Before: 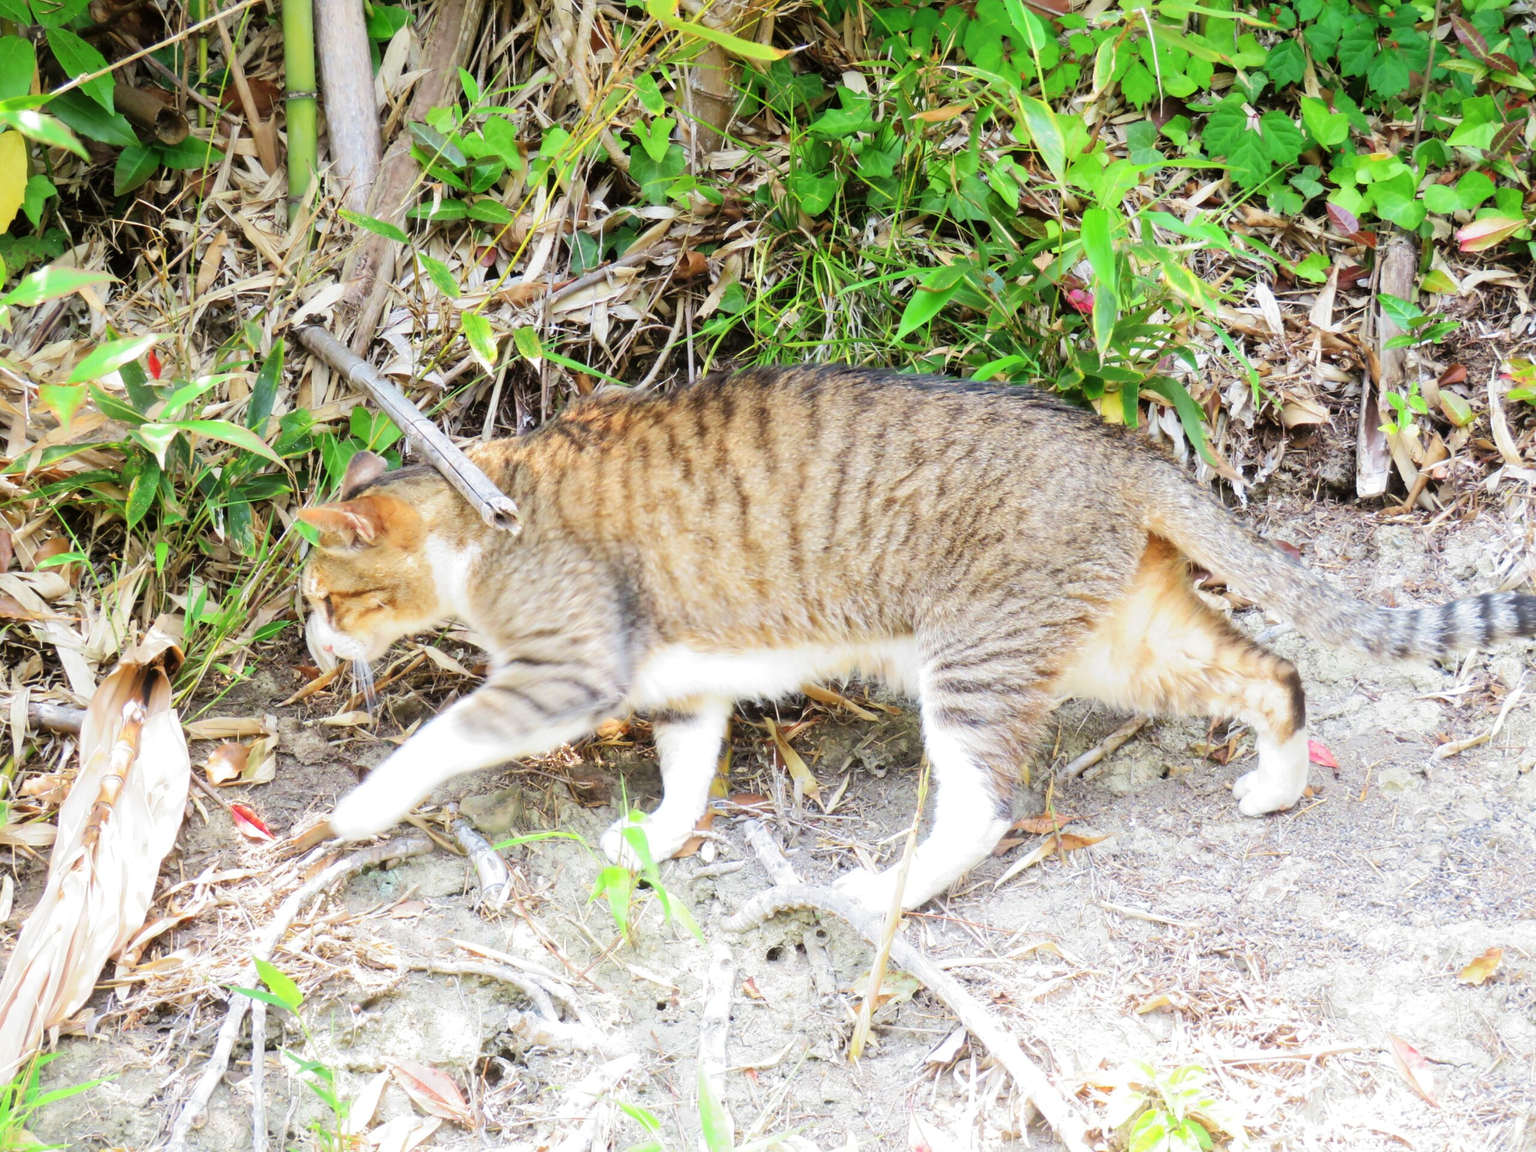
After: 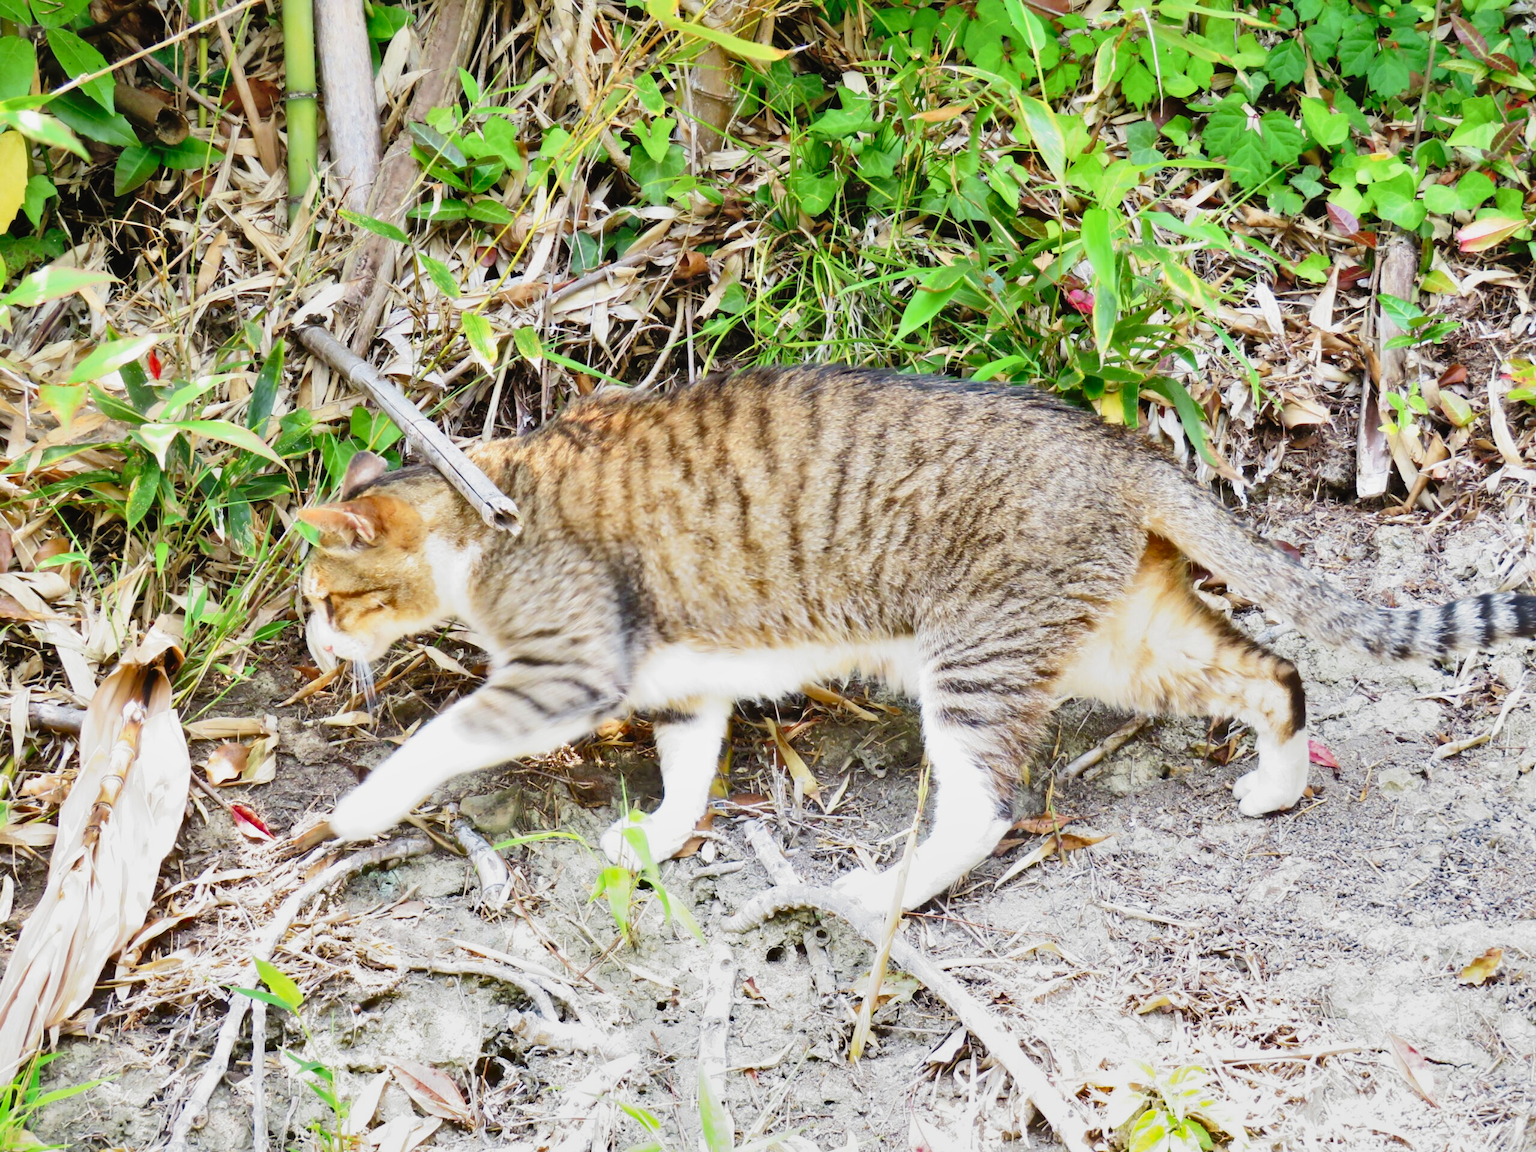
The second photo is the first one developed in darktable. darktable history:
tone curve: curves: ch0 [(0, 0.021) (0.049, 0.044) (0.152, 0.14) (0.328, 0.377) (0.473, 0.543) (0.641, 0.705) (0.85, 0.894) (1, 0.969)]; ch1 [(0, 0) (0.302, 0.331) (0.427, 0.433) (0.472, 0.47) (0.502, 0.503) (0.527, 0.521) (0.564, 0.58) (0.614, 0.626) (0.677, 0.701) (0.859, 0.885) (1, 1)]; ch2 [(0, 0) (0.33, 0.301) (0.447, 0.44) (0.487, 0.496) (0.502, 0.516) (0.535, 0.563) (0.565, 0.593) (0.618, 0.628) (1, 1)], preserve colors none
shadows and highlights: radius 101.75, shadows 50.41, highlights -65.71, soften with gaussian
